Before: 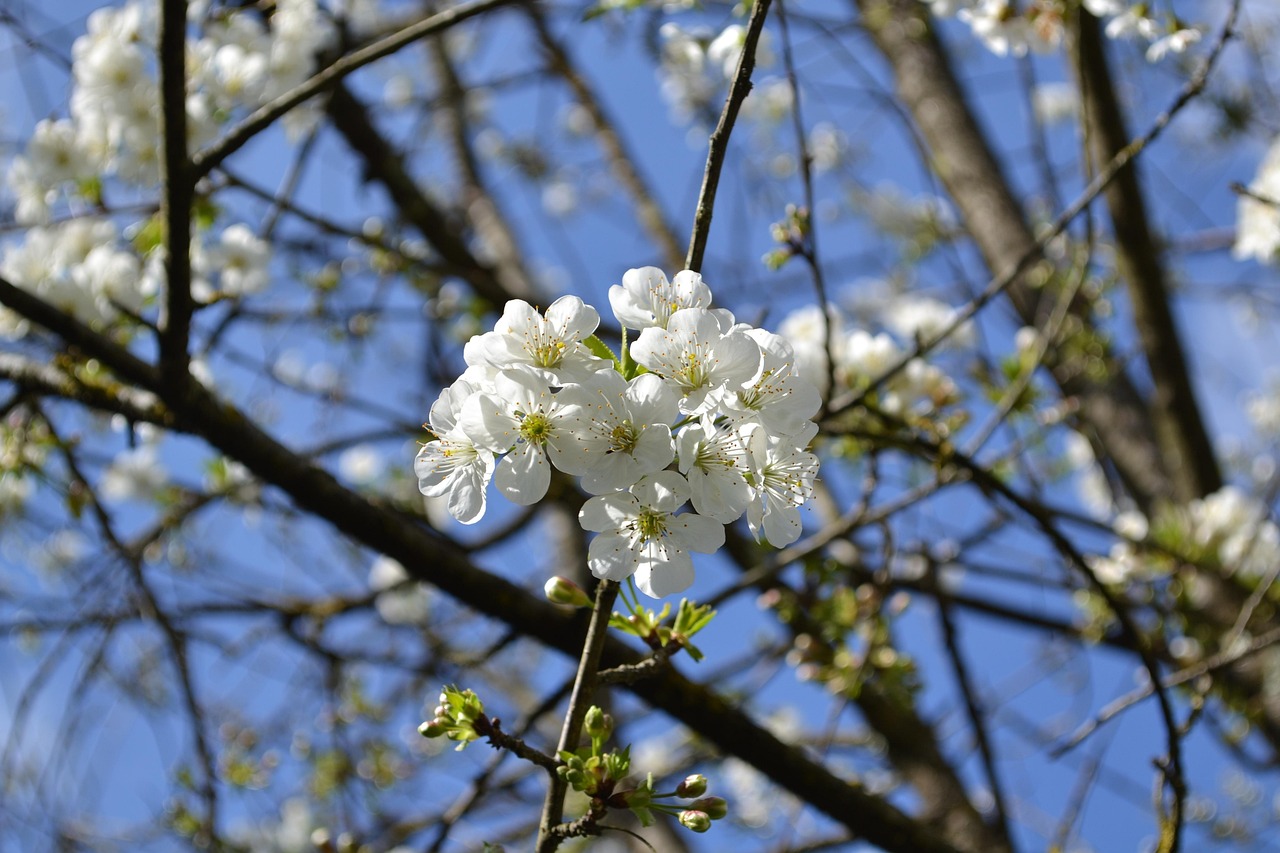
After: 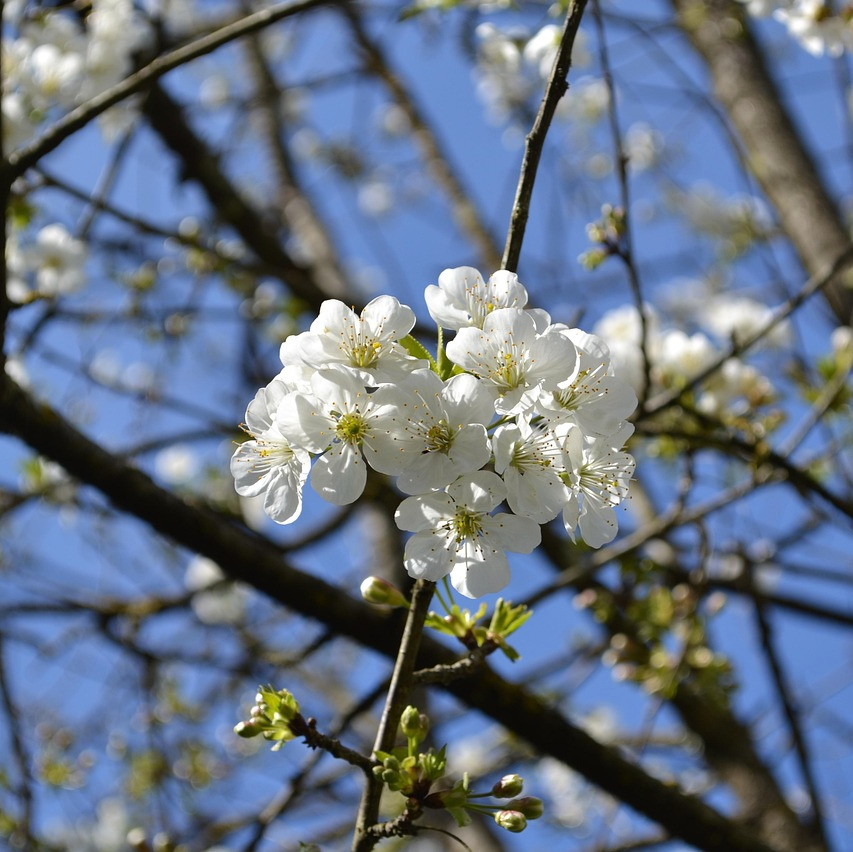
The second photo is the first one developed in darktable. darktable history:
color contrast: green-magenta contrast 0.81
crop and rotate: left 14.436%, right 18.898%
